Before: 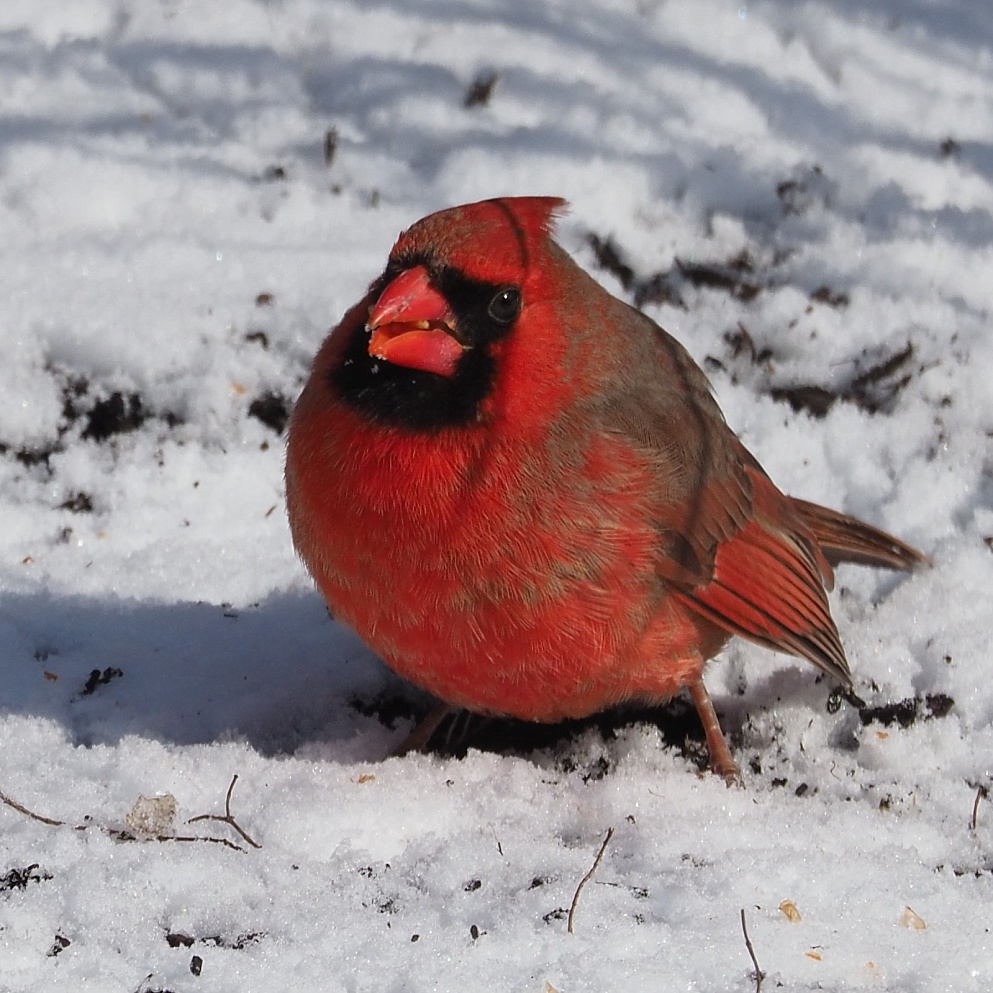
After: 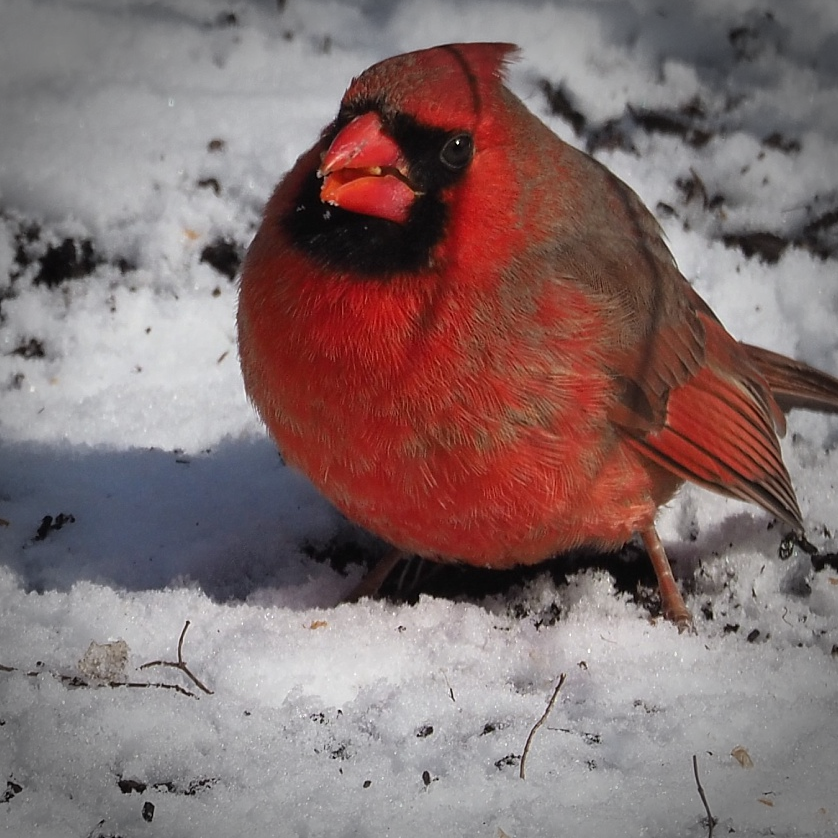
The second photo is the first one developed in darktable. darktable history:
vignetting: fall-off start 75%, brightness -0.692, width/height ratio 1.084
crop and rotate: left 4.842%, top 15.51%, right 10.668%
